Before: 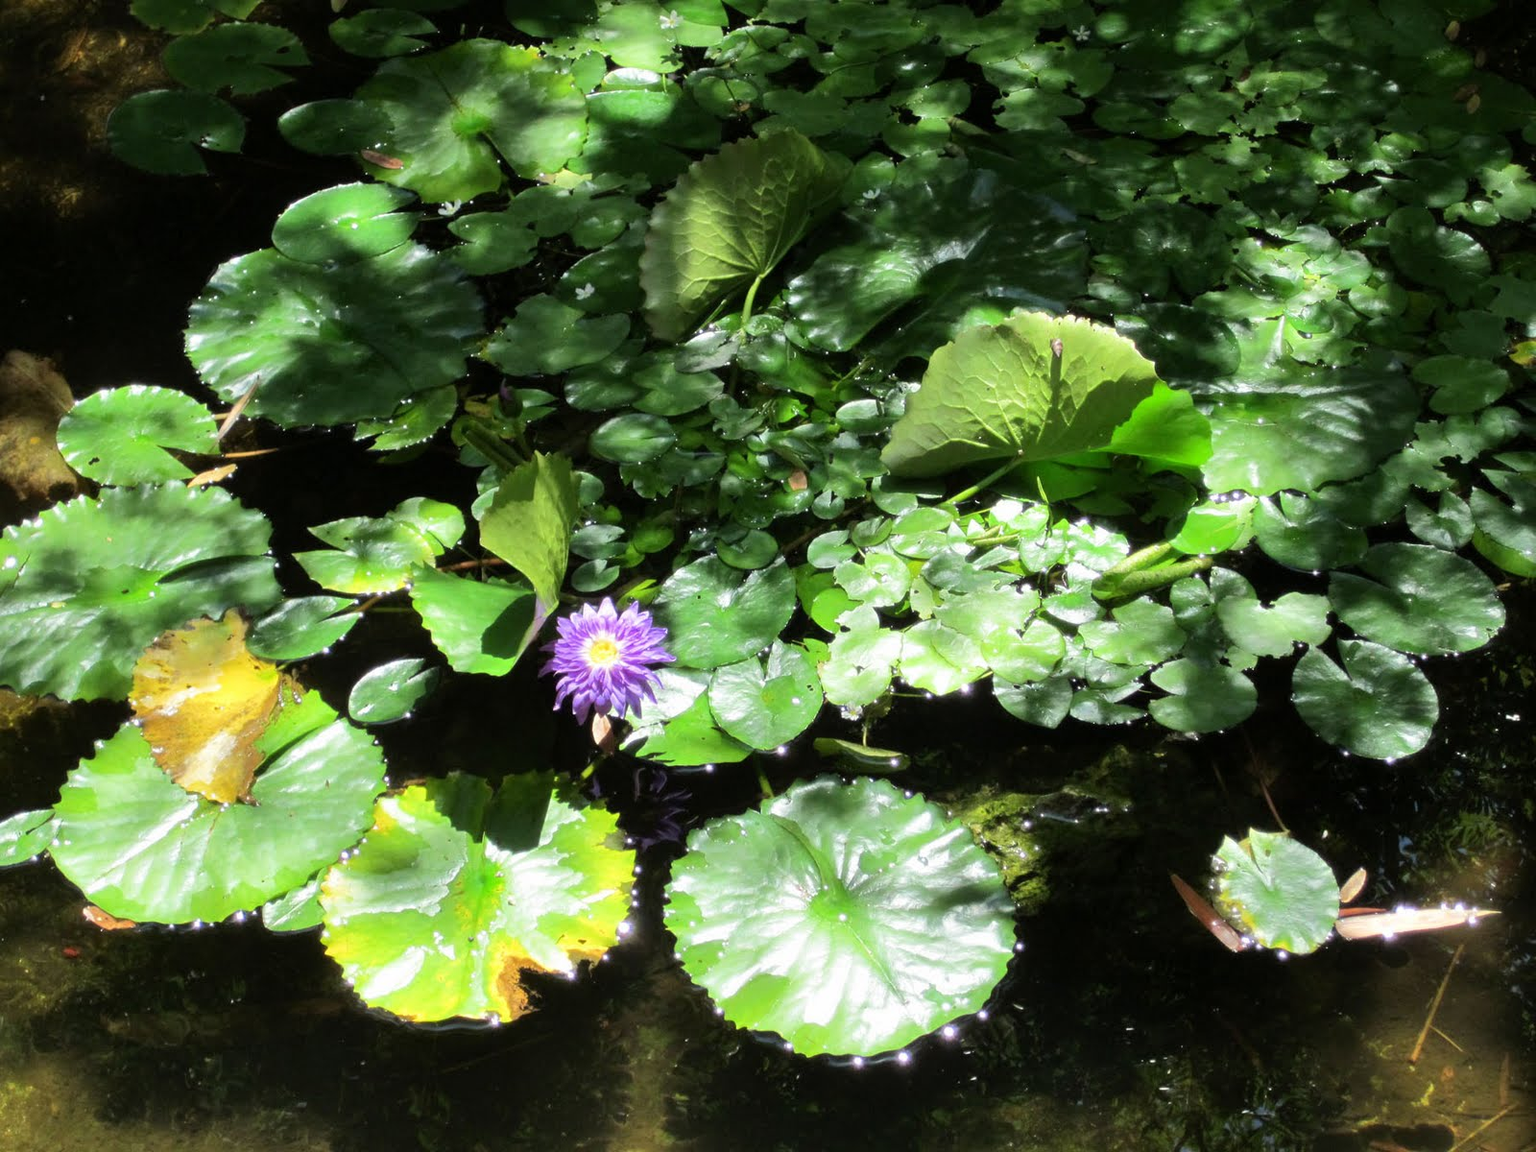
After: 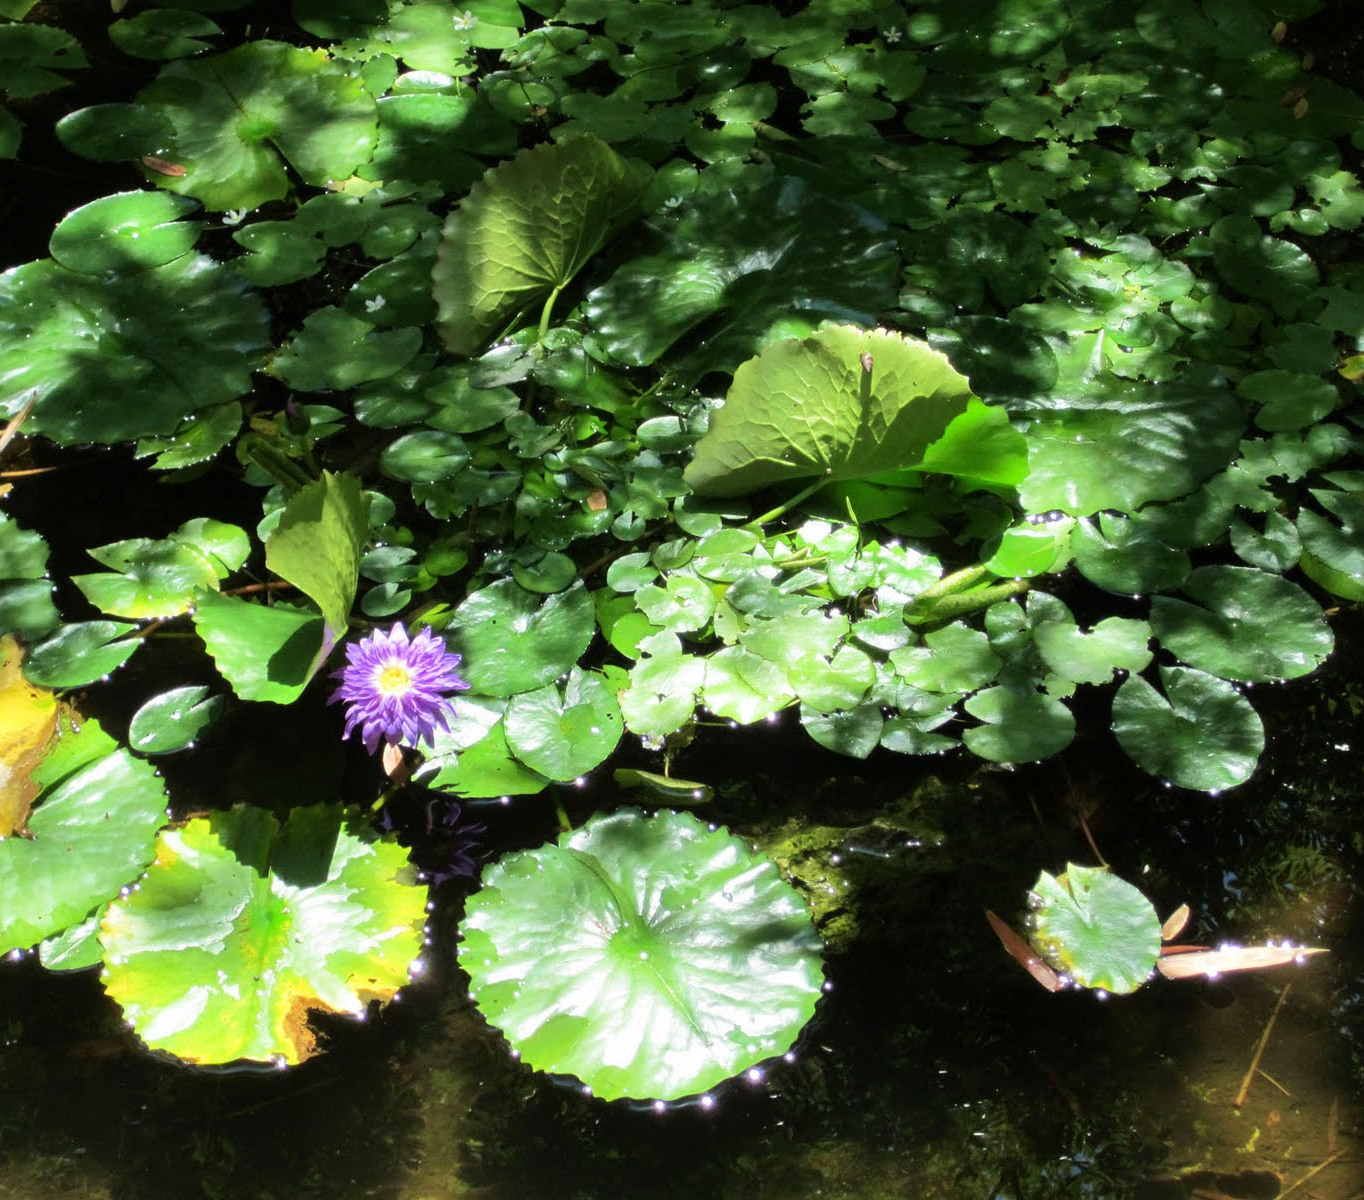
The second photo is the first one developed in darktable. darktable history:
crop and rotate: left 14.702%
velvia: on, module defaults
